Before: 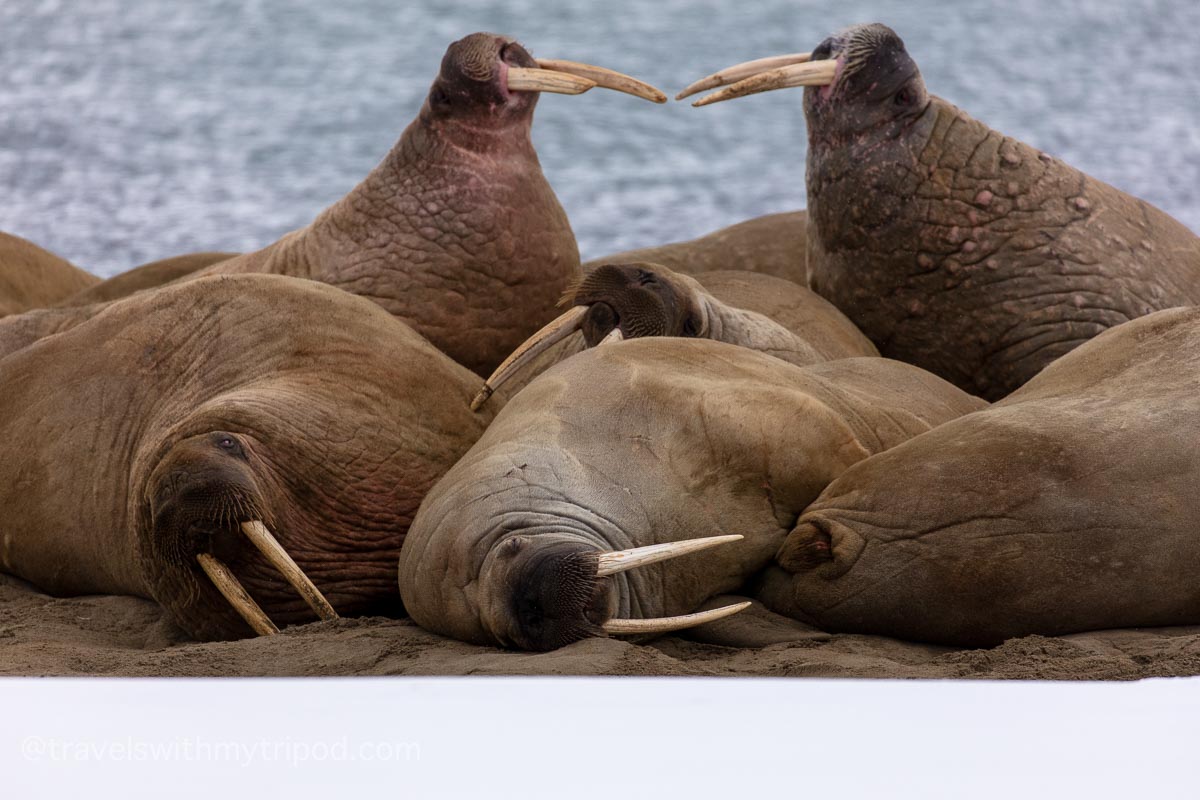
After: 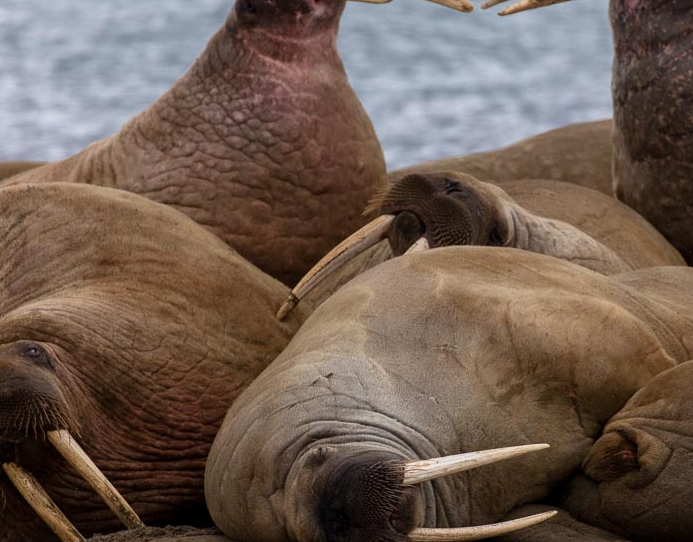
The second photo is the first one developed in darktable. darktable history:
crop: left 16.213%, top 11.465%, right 26.02%, bottom 20.756%
